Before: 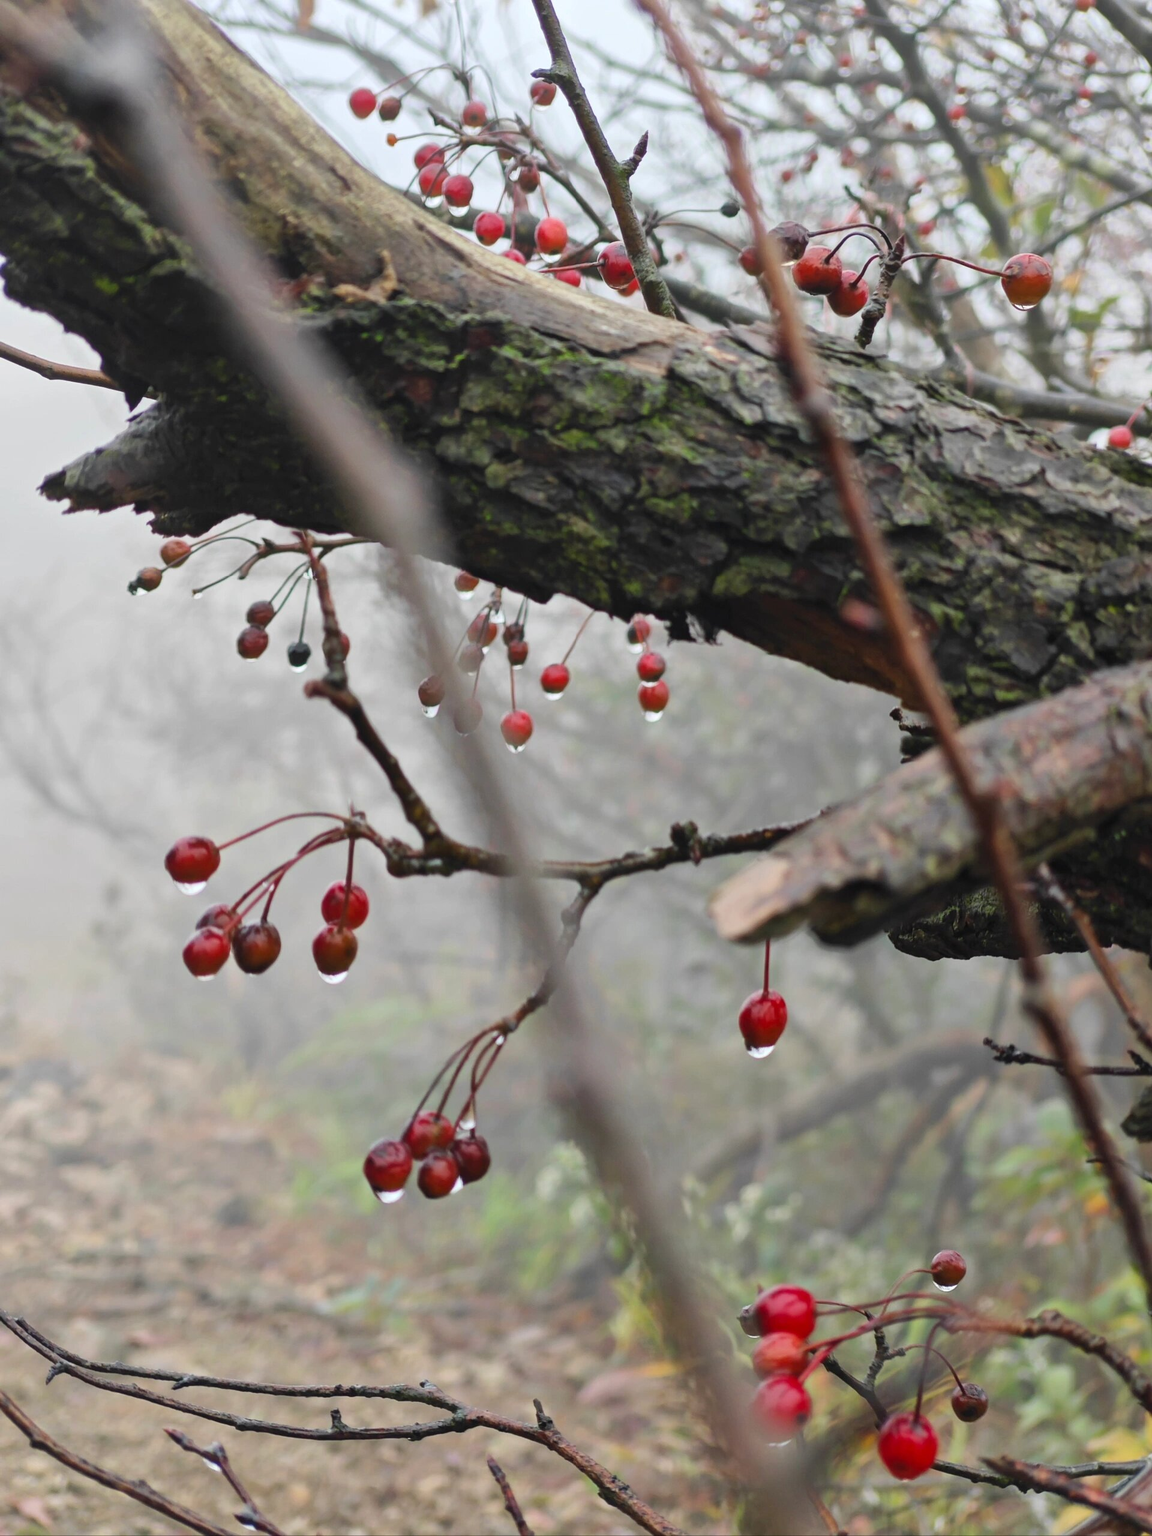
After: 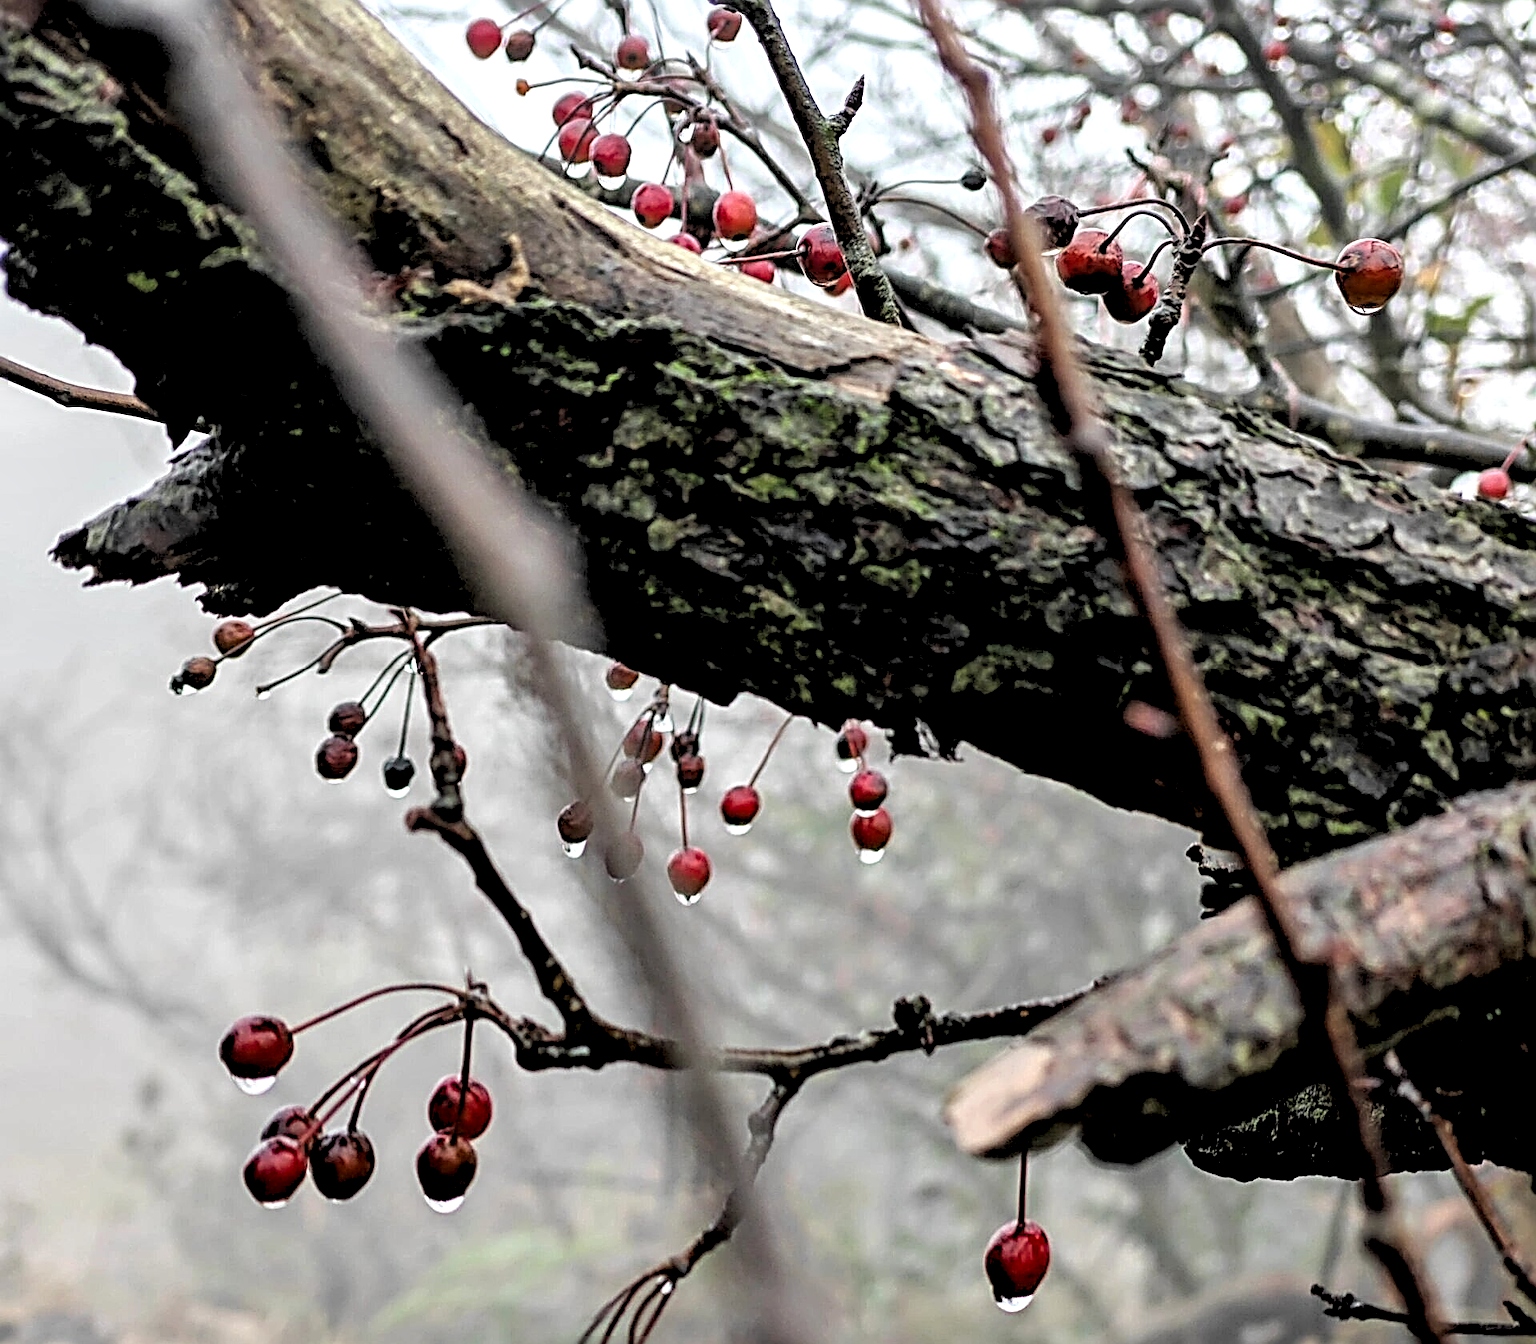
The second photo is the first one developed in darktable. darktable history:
sharpen: radius 3.69, amount 0.928
rgb levels: levels [[0.029, 0.461, 0.922], [0, 0.5, 1], [0, 0.5, 1]]
local contrast: highlights 65%, shadows 54%, detail 169%, midtone range 0.514
crop and rotate: top 4.848%, bottom 29.503%
